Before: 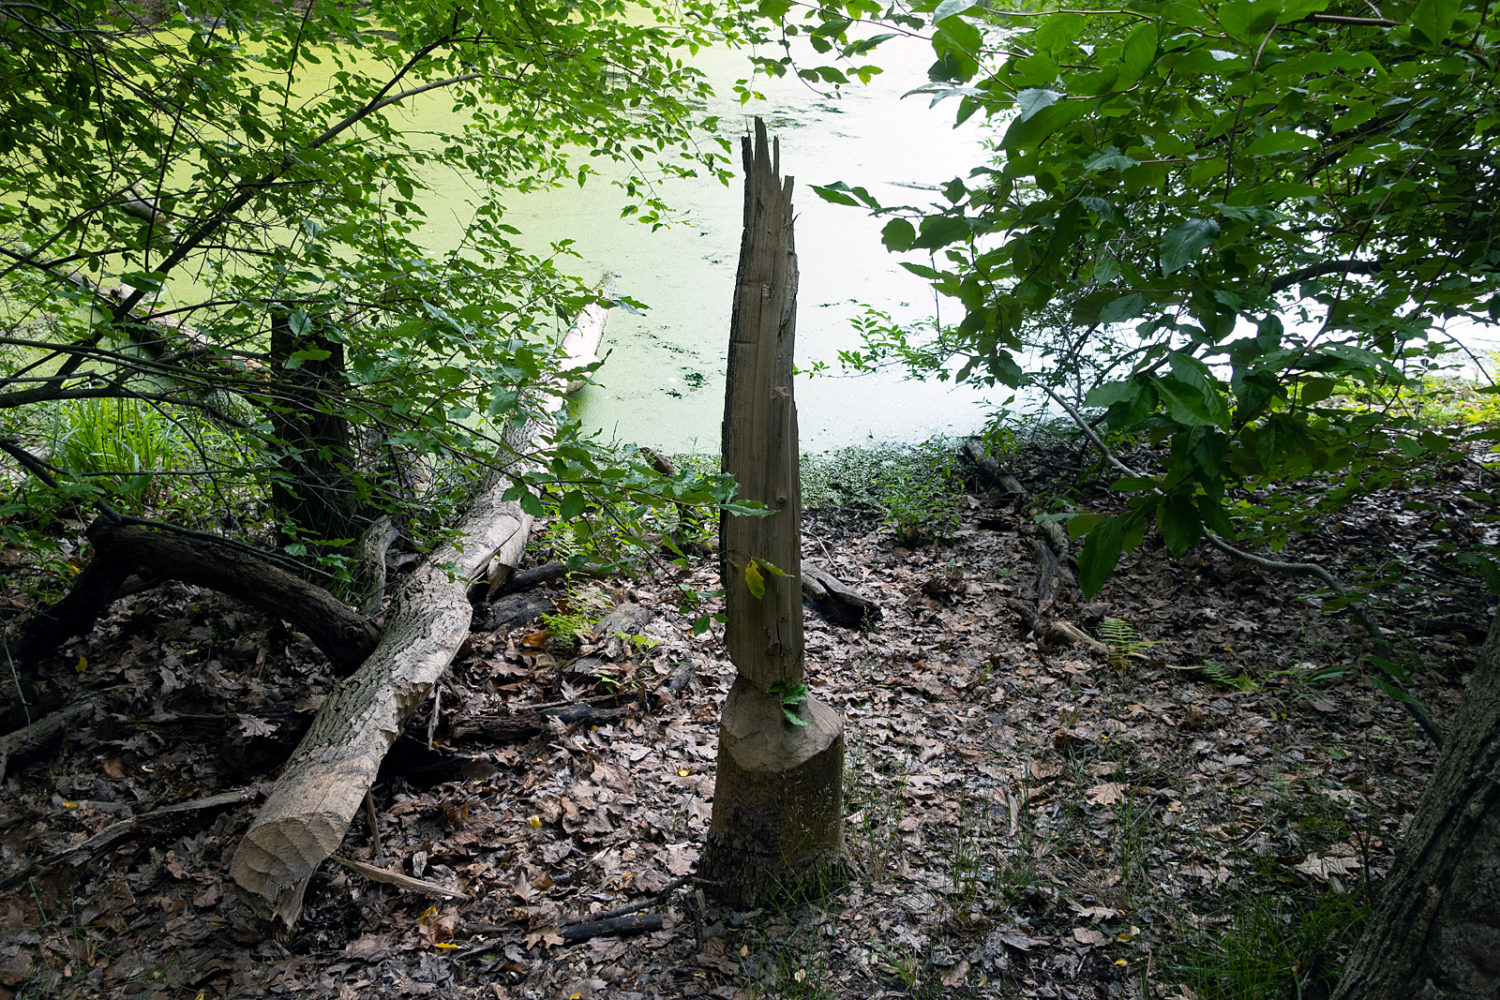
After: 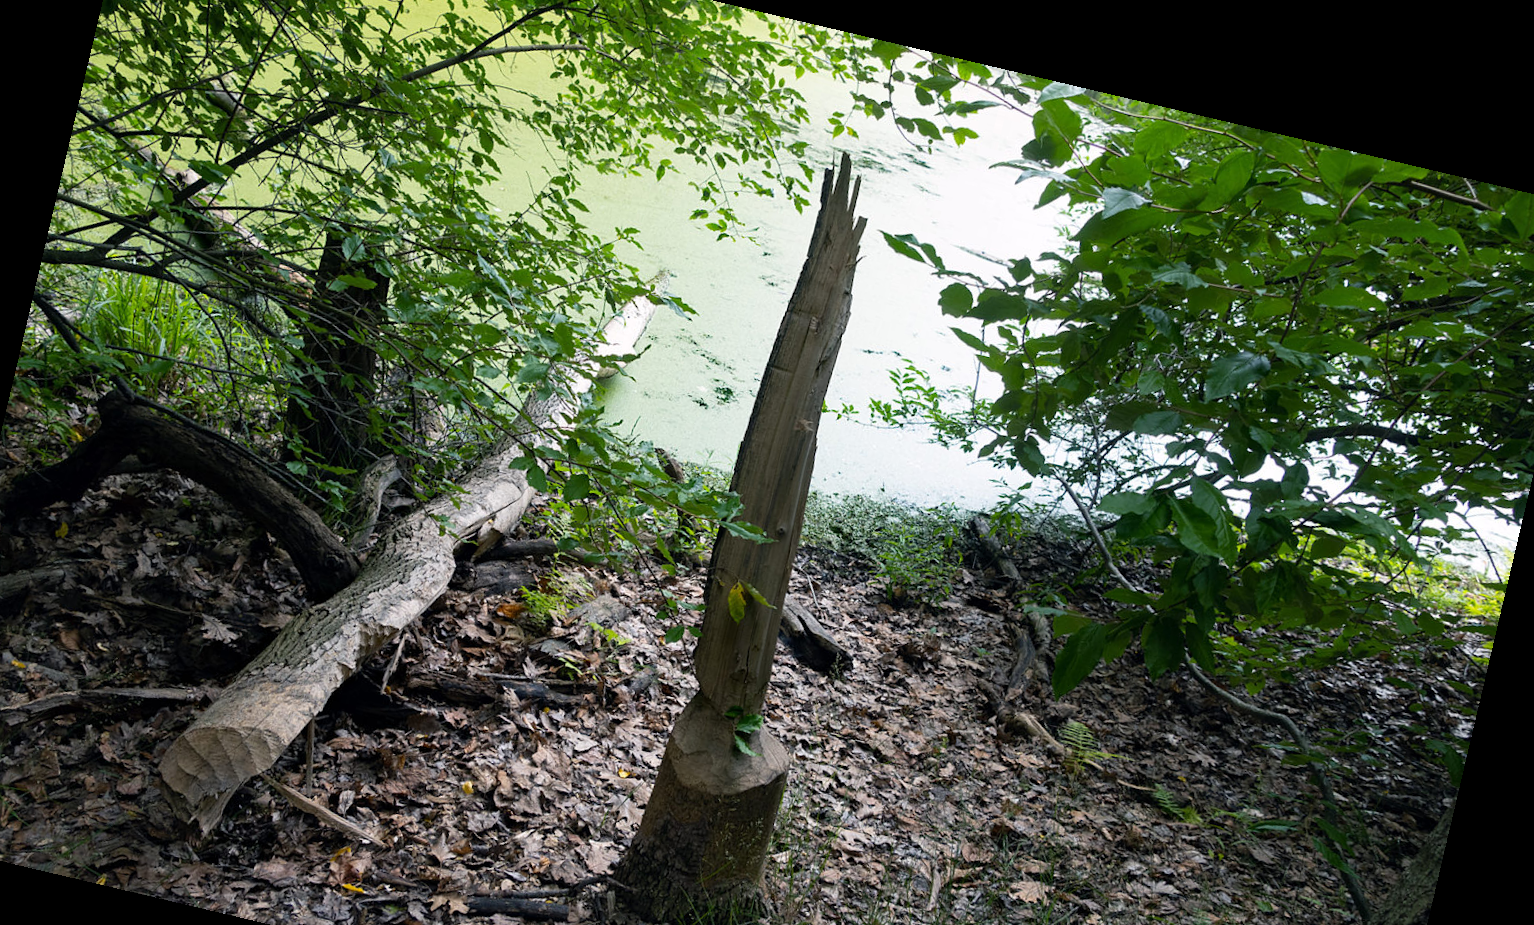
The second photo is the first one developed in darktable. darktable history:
crop: left 5.596%, top 10.314%, right 3.534%, bottom 19.395%
rotate and perspective: rotation 13.27°, automatic cropping off
